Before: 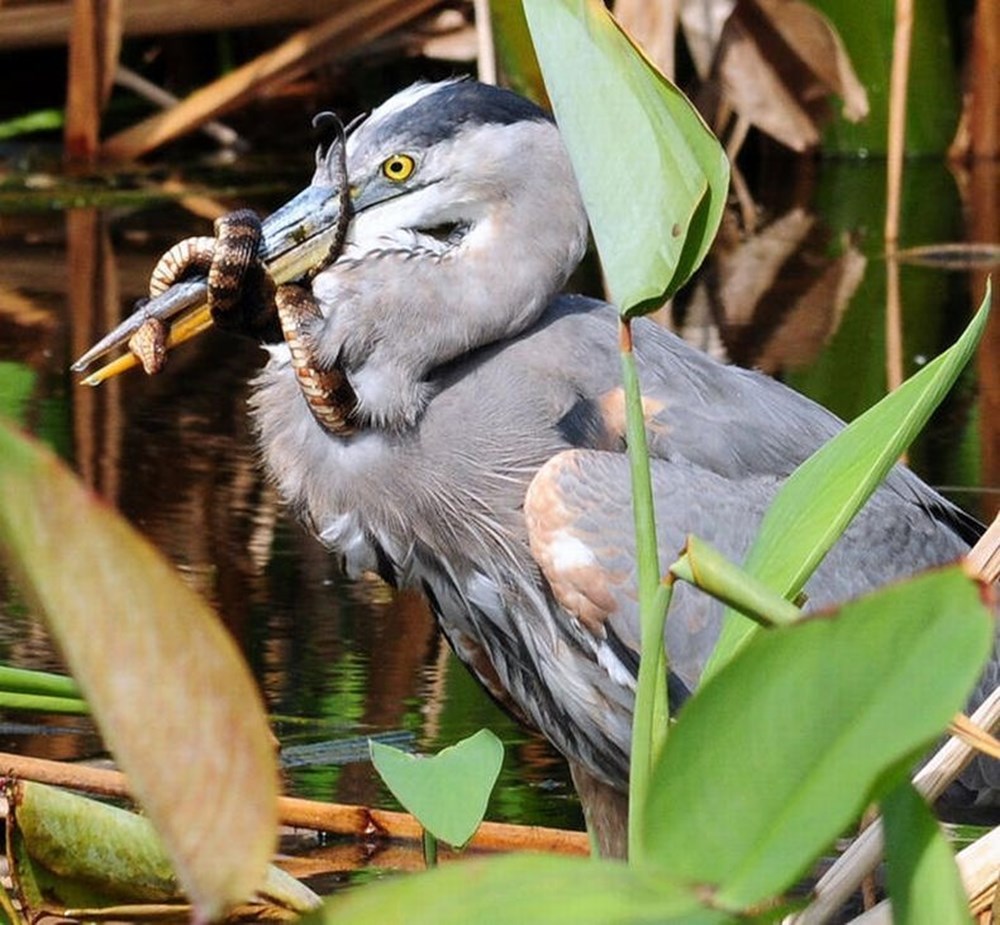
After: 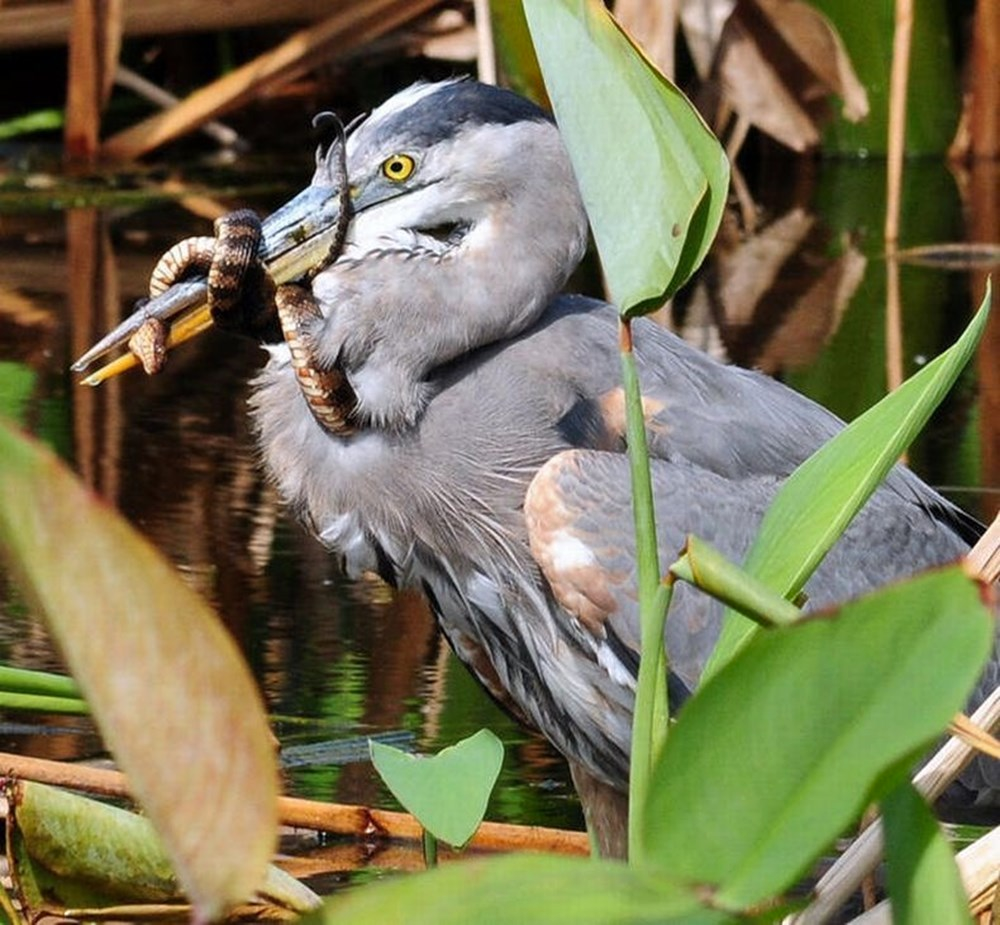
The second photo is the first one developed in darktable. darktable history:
shadows and highlights: shadows 17.37, highlights -83.9, soften with gaussian
